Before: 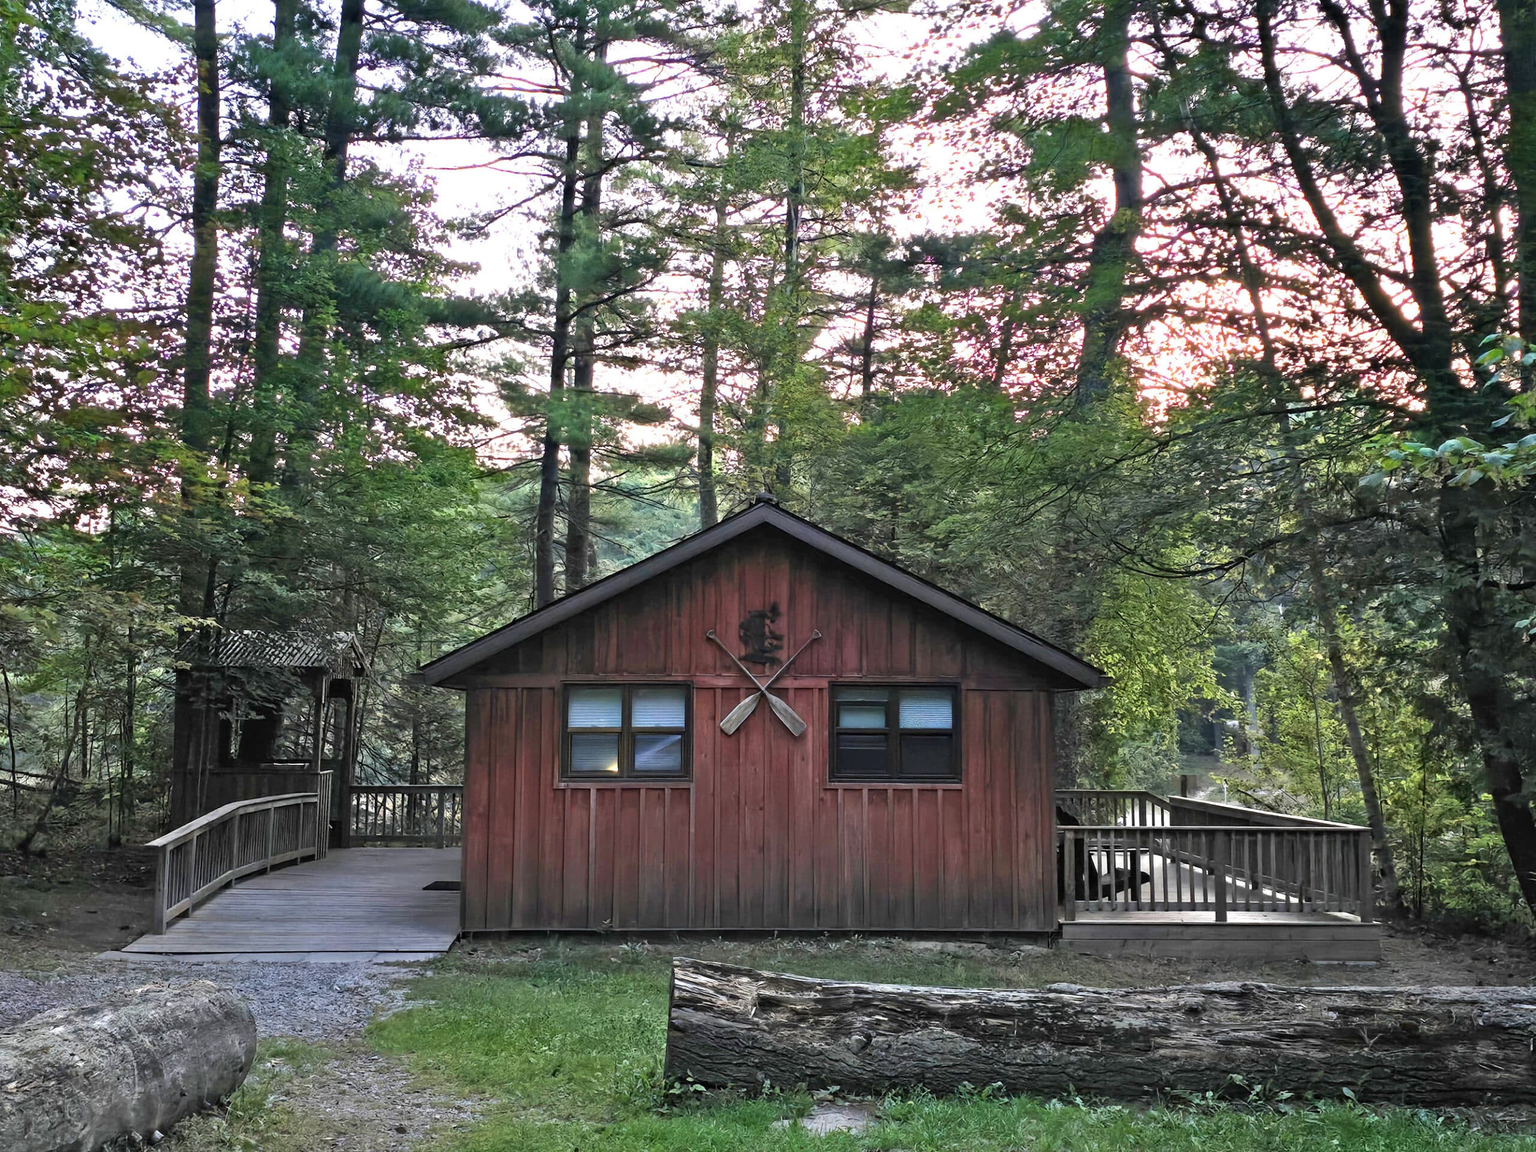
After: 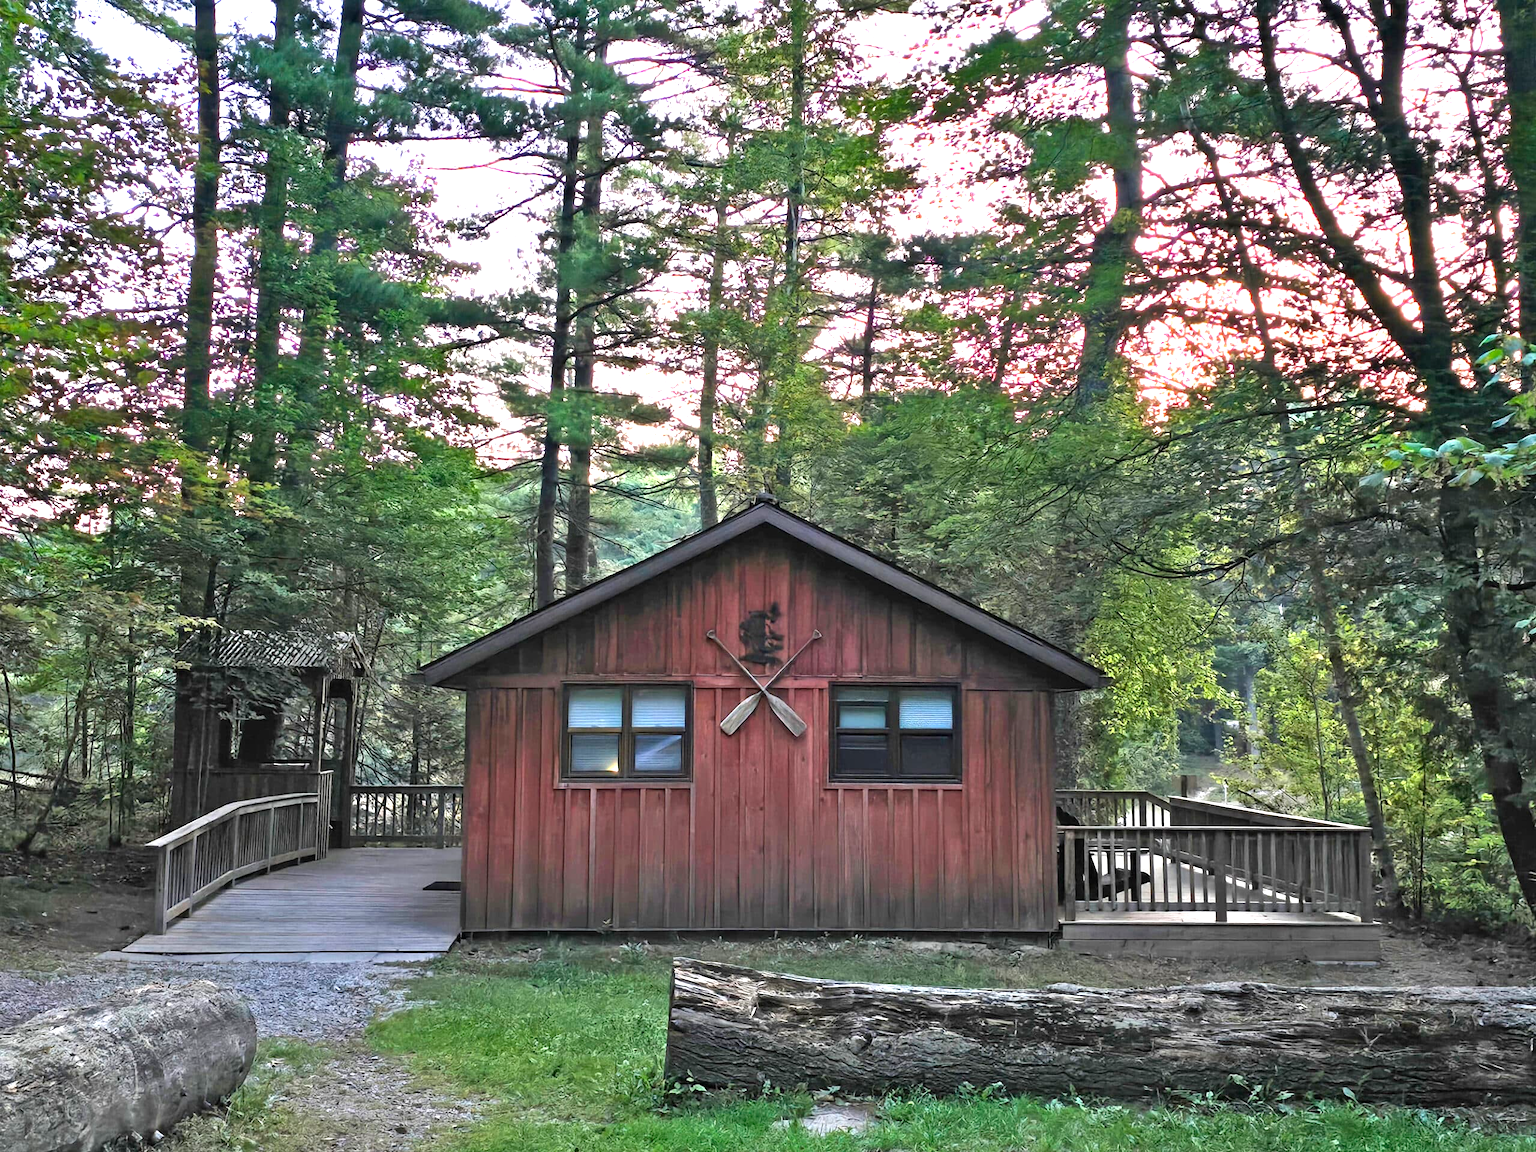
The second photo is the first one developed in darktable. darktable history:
shadows and highlights: soften with gaussian
exposure: exposure 0.493 EV, compensate highlight preservation false
